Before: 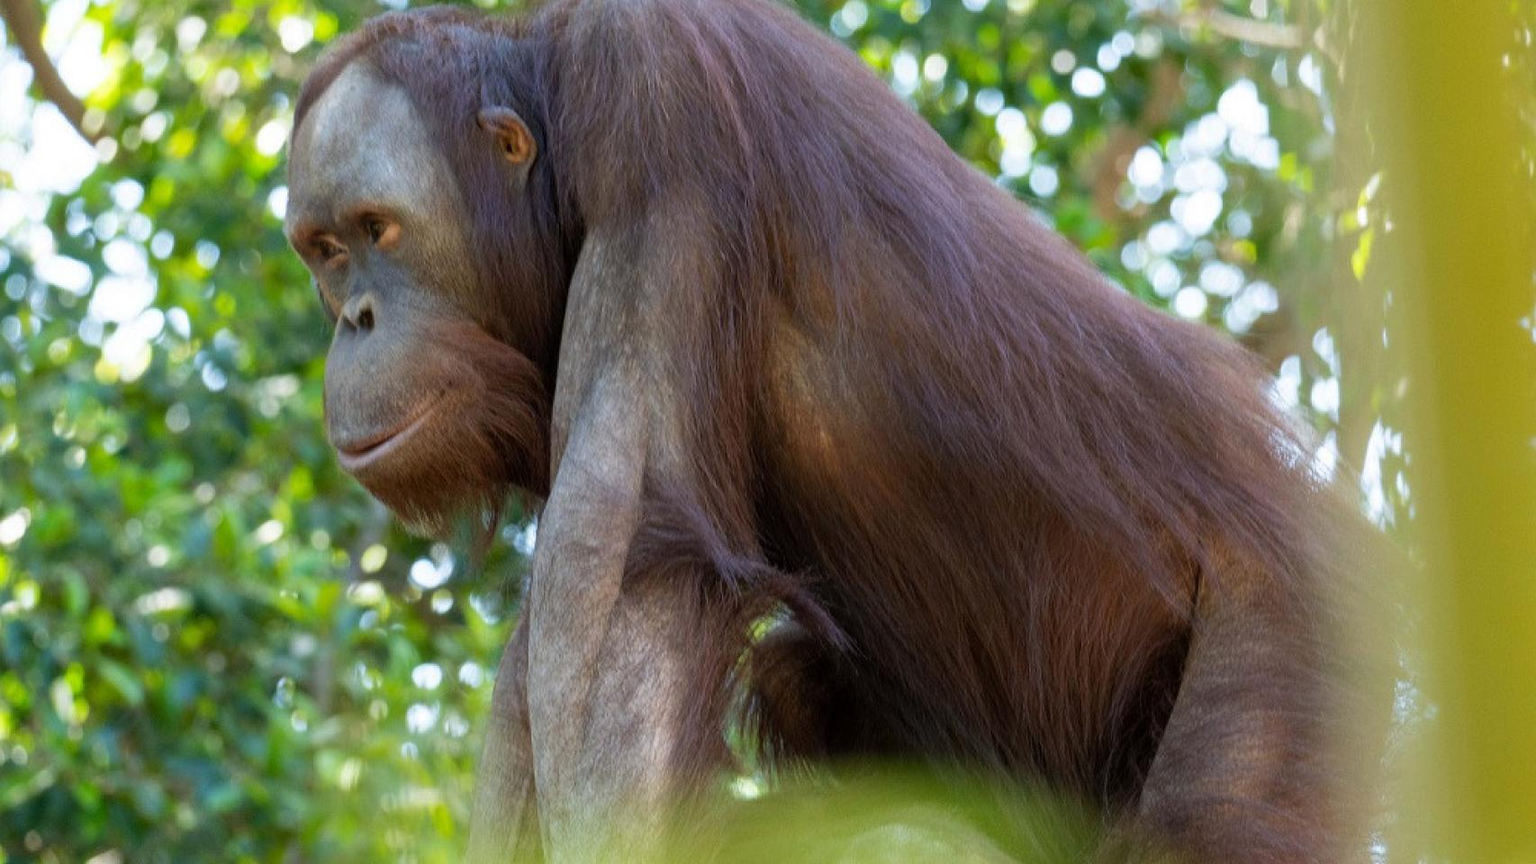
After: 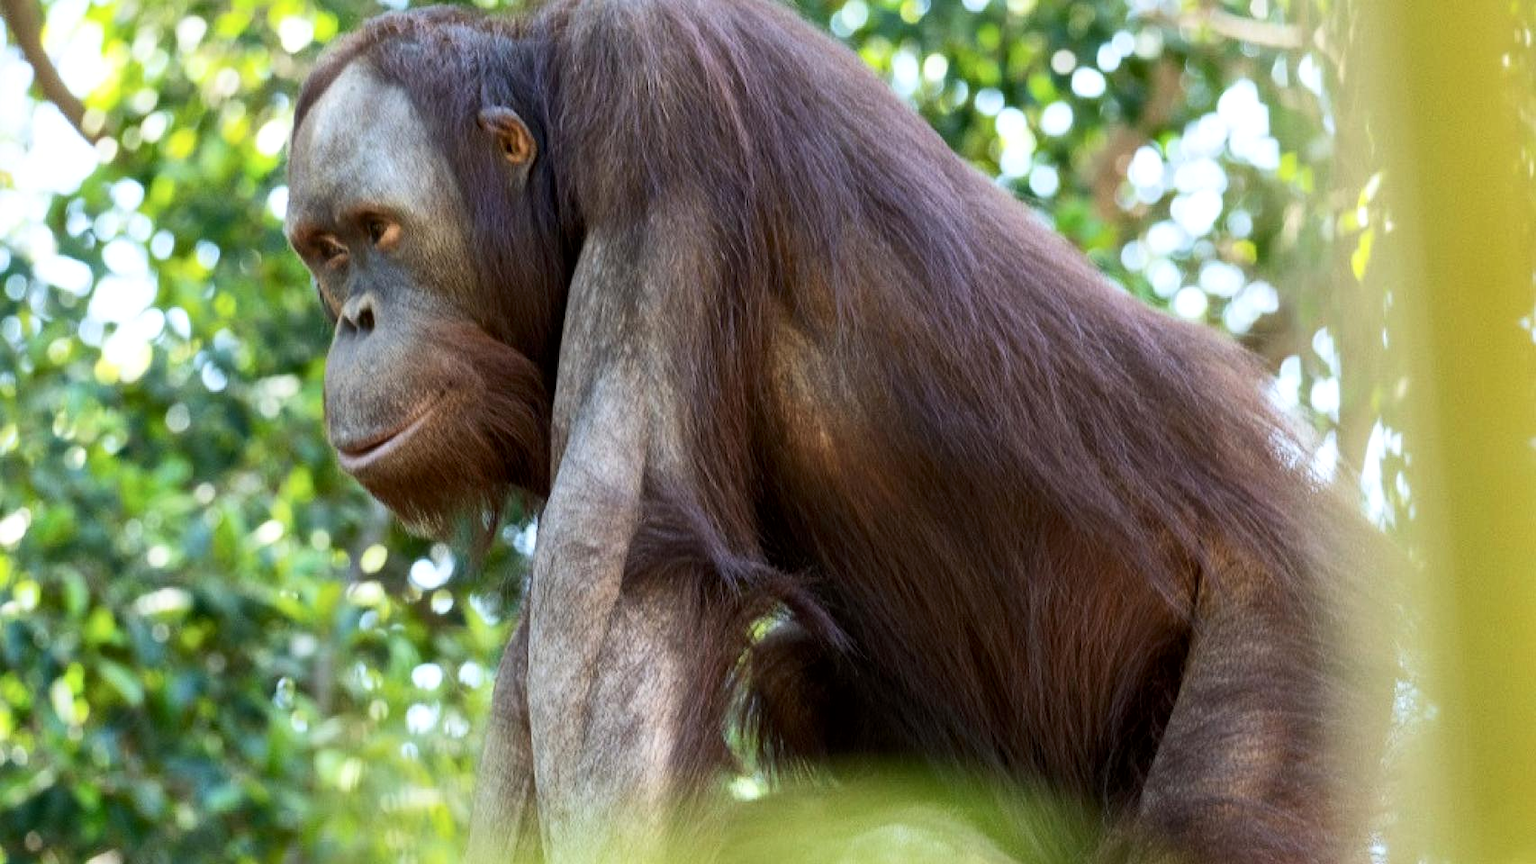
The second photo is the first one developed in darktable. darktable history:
local contrast: mode bilateral grid, contrast 20, coarseness 50, detail 120%, midtone range 0.2
contrast brightness saturation: contrast 0.242, brightness 0.087
